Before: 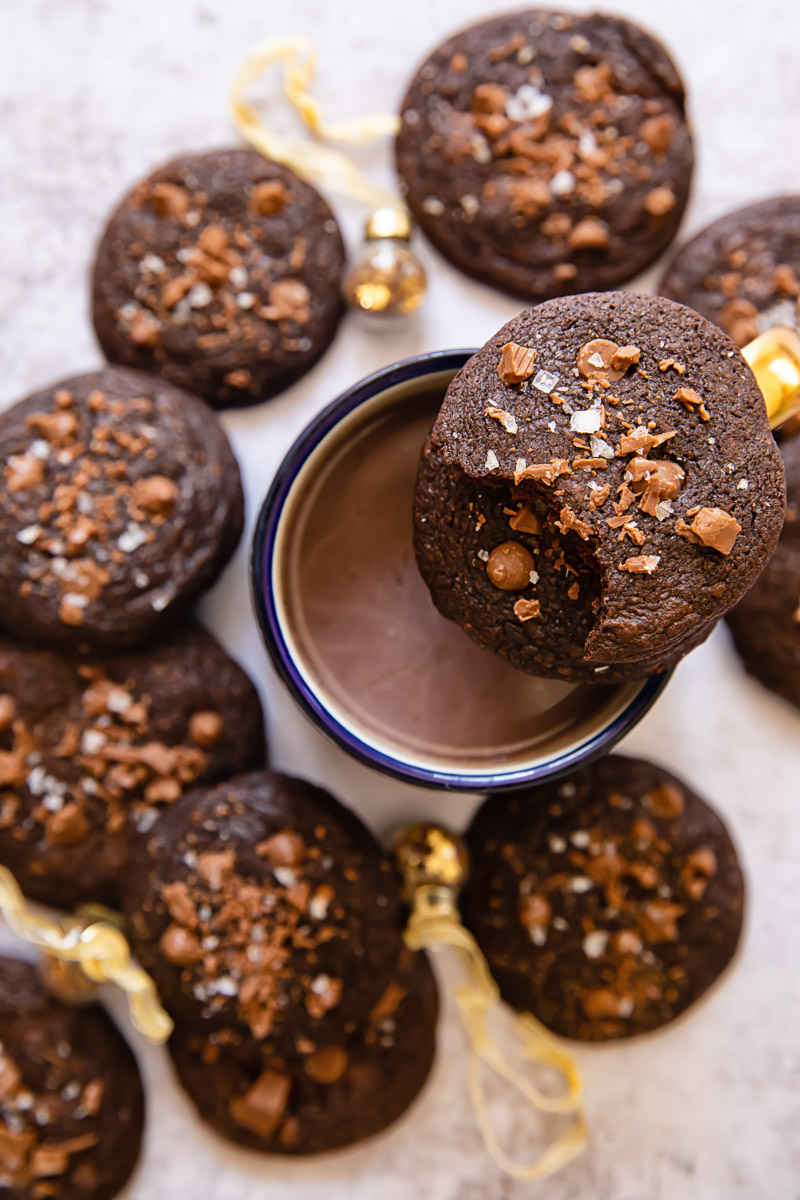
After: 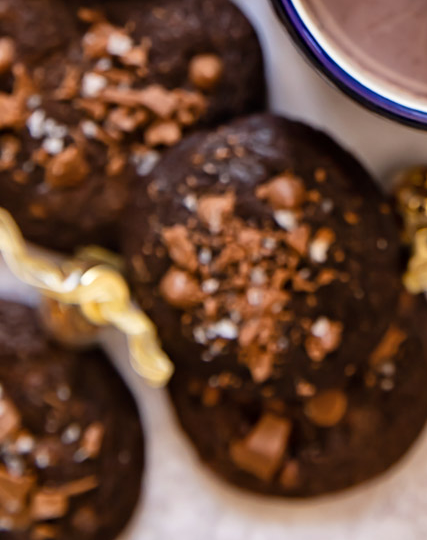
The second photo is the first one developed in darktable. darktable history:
contrast equalizer: octaves 7, y [[0.6 ×6], [0.55 ×6], [0 ×6], [0 ×6], [0 ×6]], mix 0.15
crop and rotate: top 54.778%, right 46.61%, bottom 0.159%
